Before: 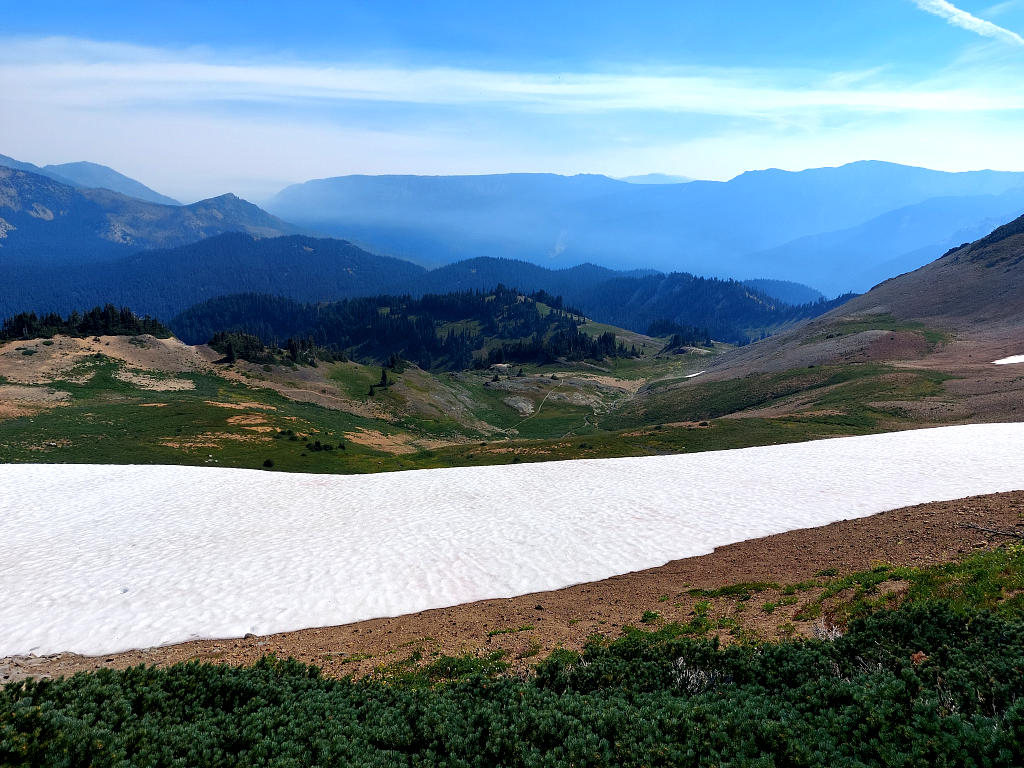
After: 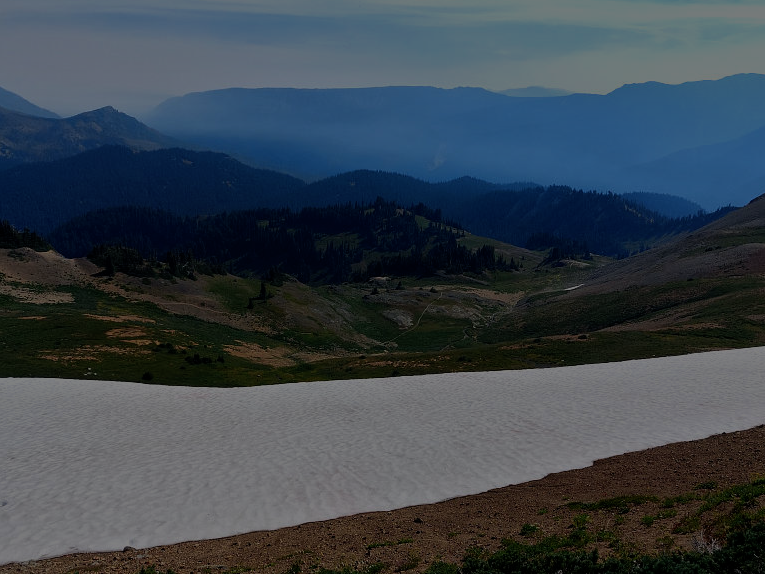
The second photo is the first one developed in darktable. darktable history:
exposure: exposure -0.36 EV, compensate highlight preservation false
tone equalizer: -8 EV -2 EV, -7 EV -2 EV, -6 EV -2 EV, -5 EV -2 EV, -4 EV -2 EV, -3 EV -2 EV, -2 EV -2 EV, -1 EV -1.63 EV, +0 EV -2 EV
crop and rotate: left 11.831%, top 11.346%, right 13.429%, bottom 13.899%
